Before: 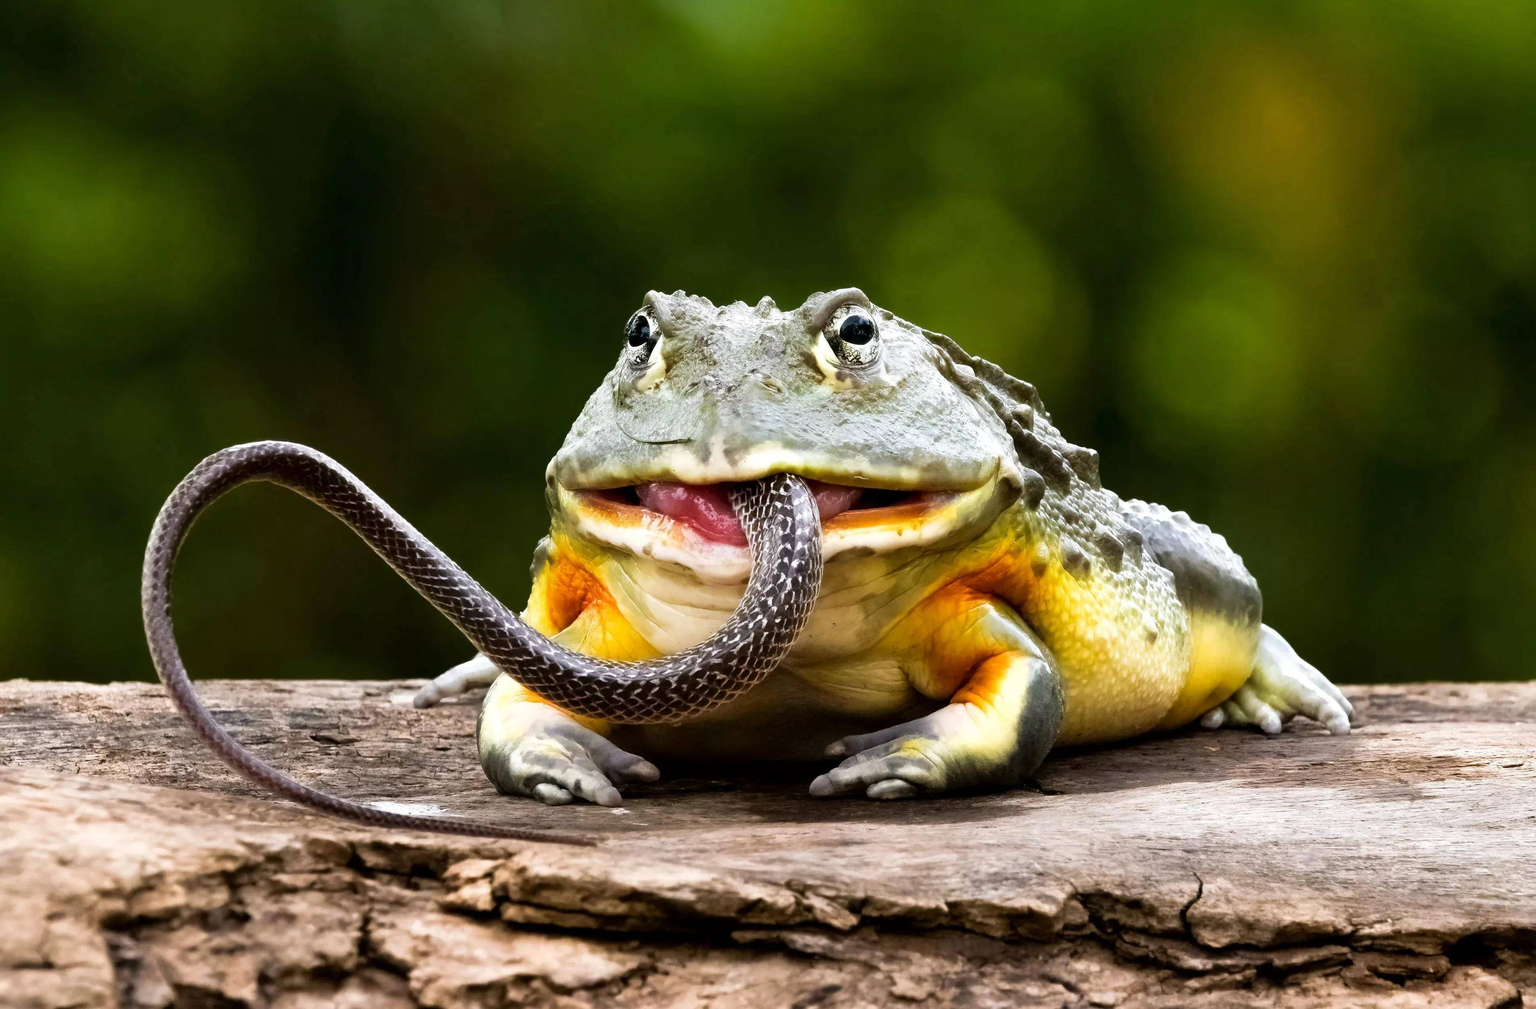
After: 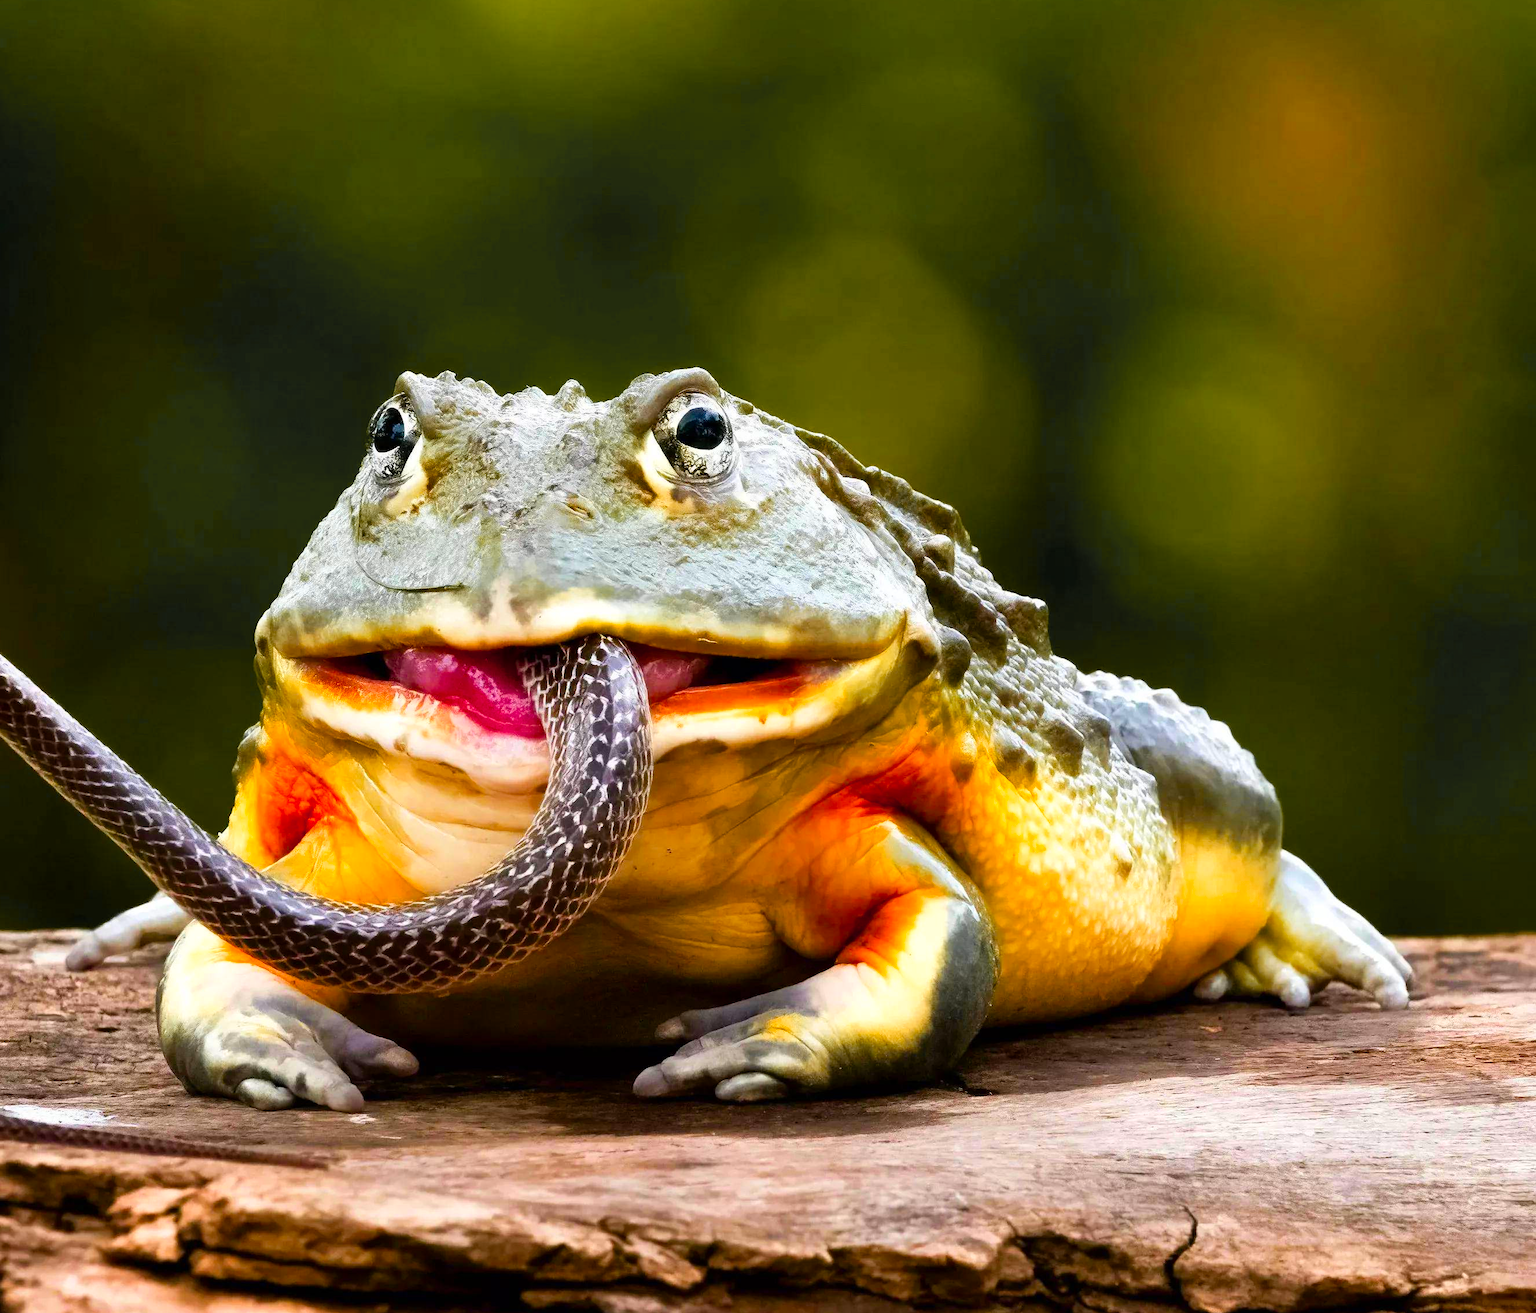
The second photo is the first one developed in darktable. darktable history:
velvia: strength 51.07%, mid-tones bias 0.506
crop and rotate: left 23.971%, top 3.156%, right 6.281%, bottom 6.107%
color zones: curves: ch1 [(0.29, 0.492) (0.373, 0.185) (0.509, 0.481)]; ch2 [(0.25, 0.462) (0.749, 0.457)]
